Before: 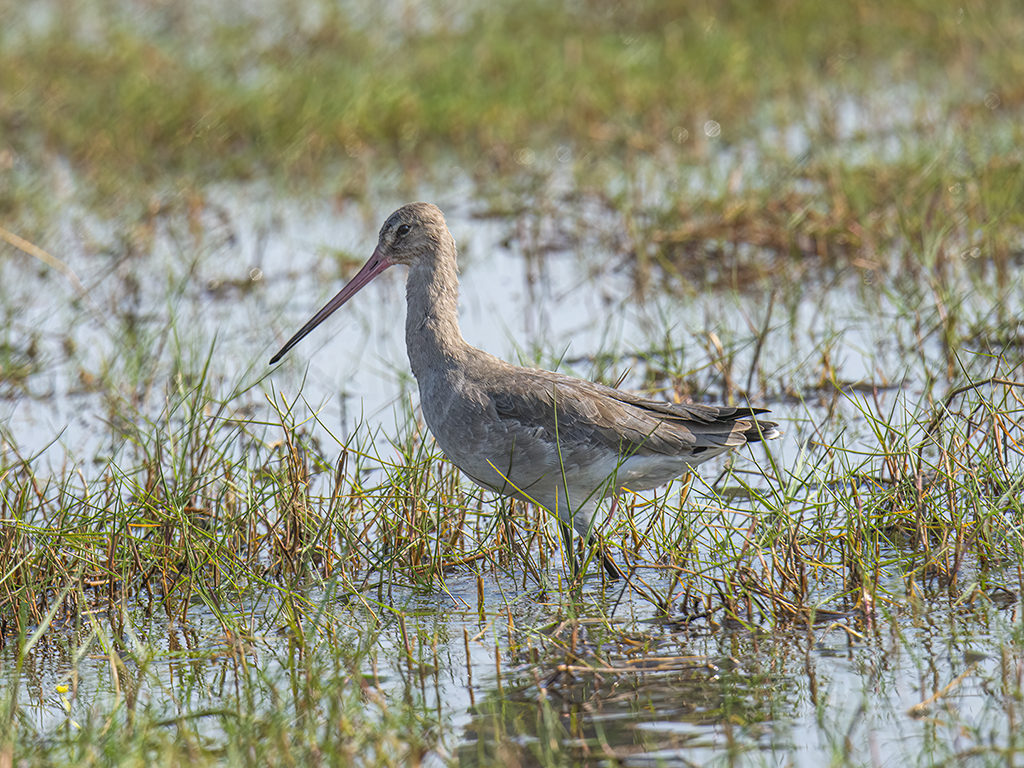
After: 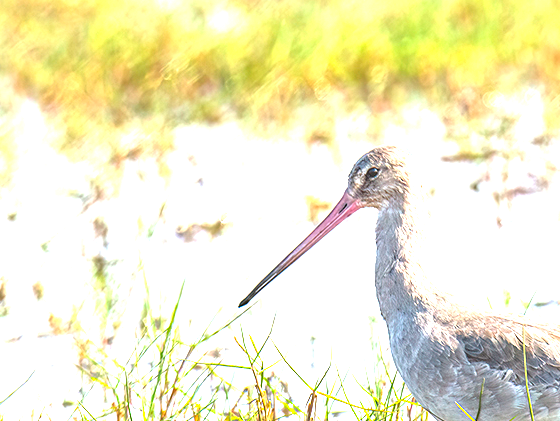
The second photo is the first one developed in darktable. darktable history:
exposure: black level correction 0, exposure 2 EV, compensate highlight preservation false
crop and rotate: left 3.047%, top 7.509%, right 42.236%, bottom 37.598%
color balance rgb: shadows lift › chroma 2%, shadows lift › hue 50°, power › hue 60°, highlights gain › chroma 1%, highlights gain › hue 60°, global offset › luminance 0.25%, global vibrance 30%
local contrast: mode bilateral grid, contrast 20, coarseness 50, detail 120%, midtone range 0.2
